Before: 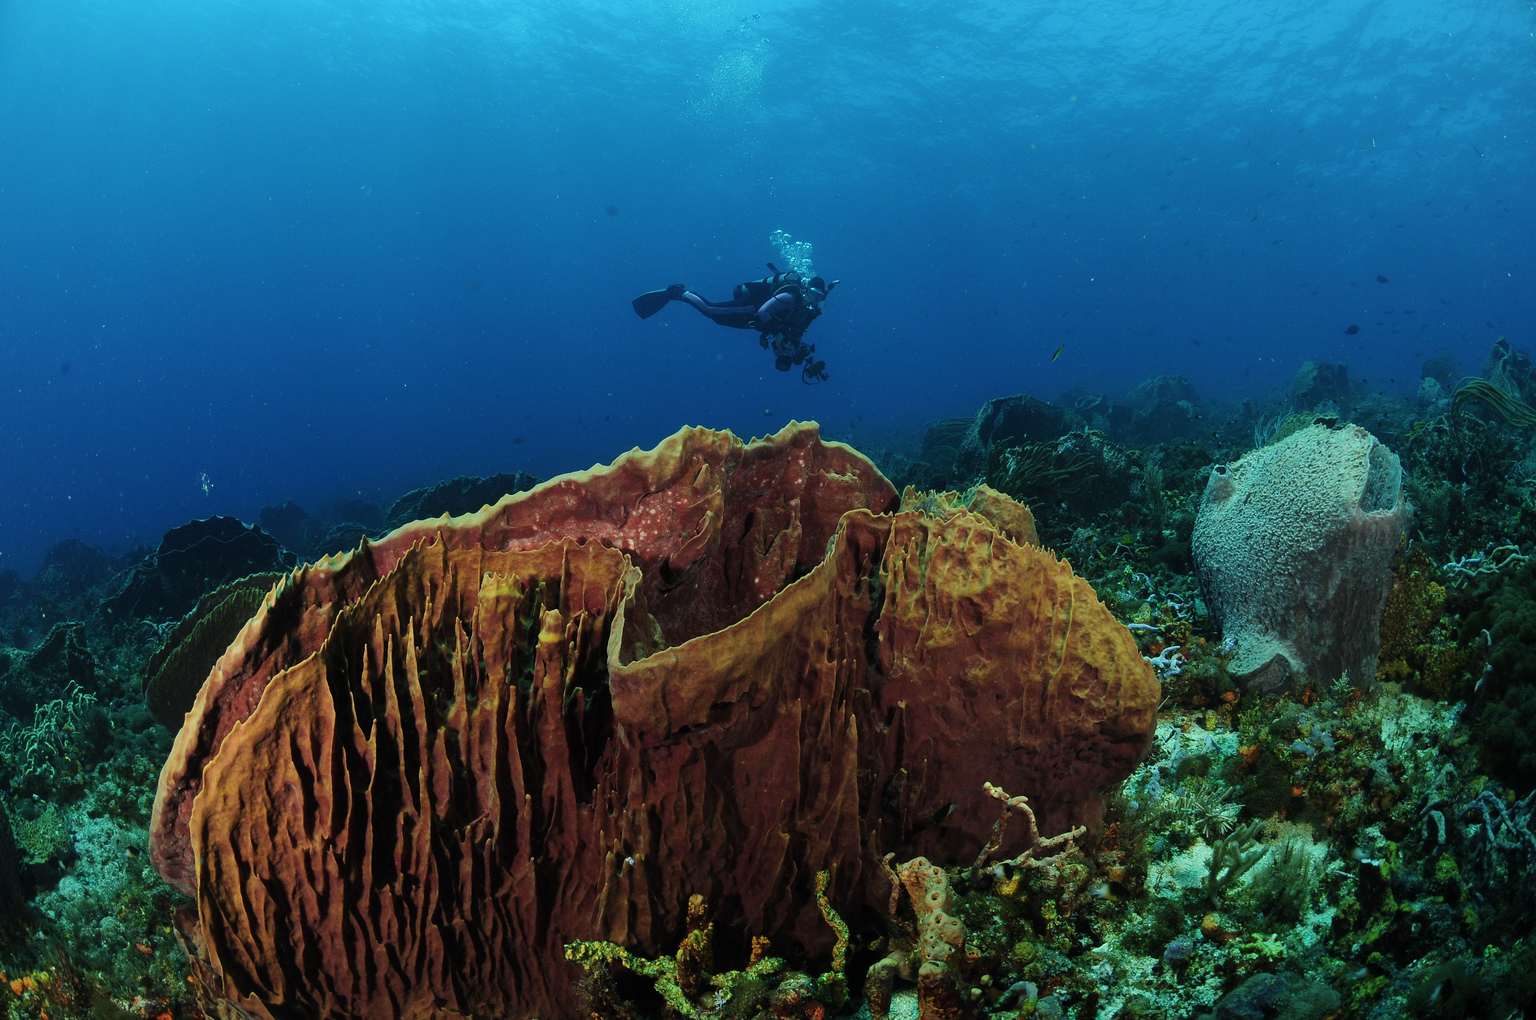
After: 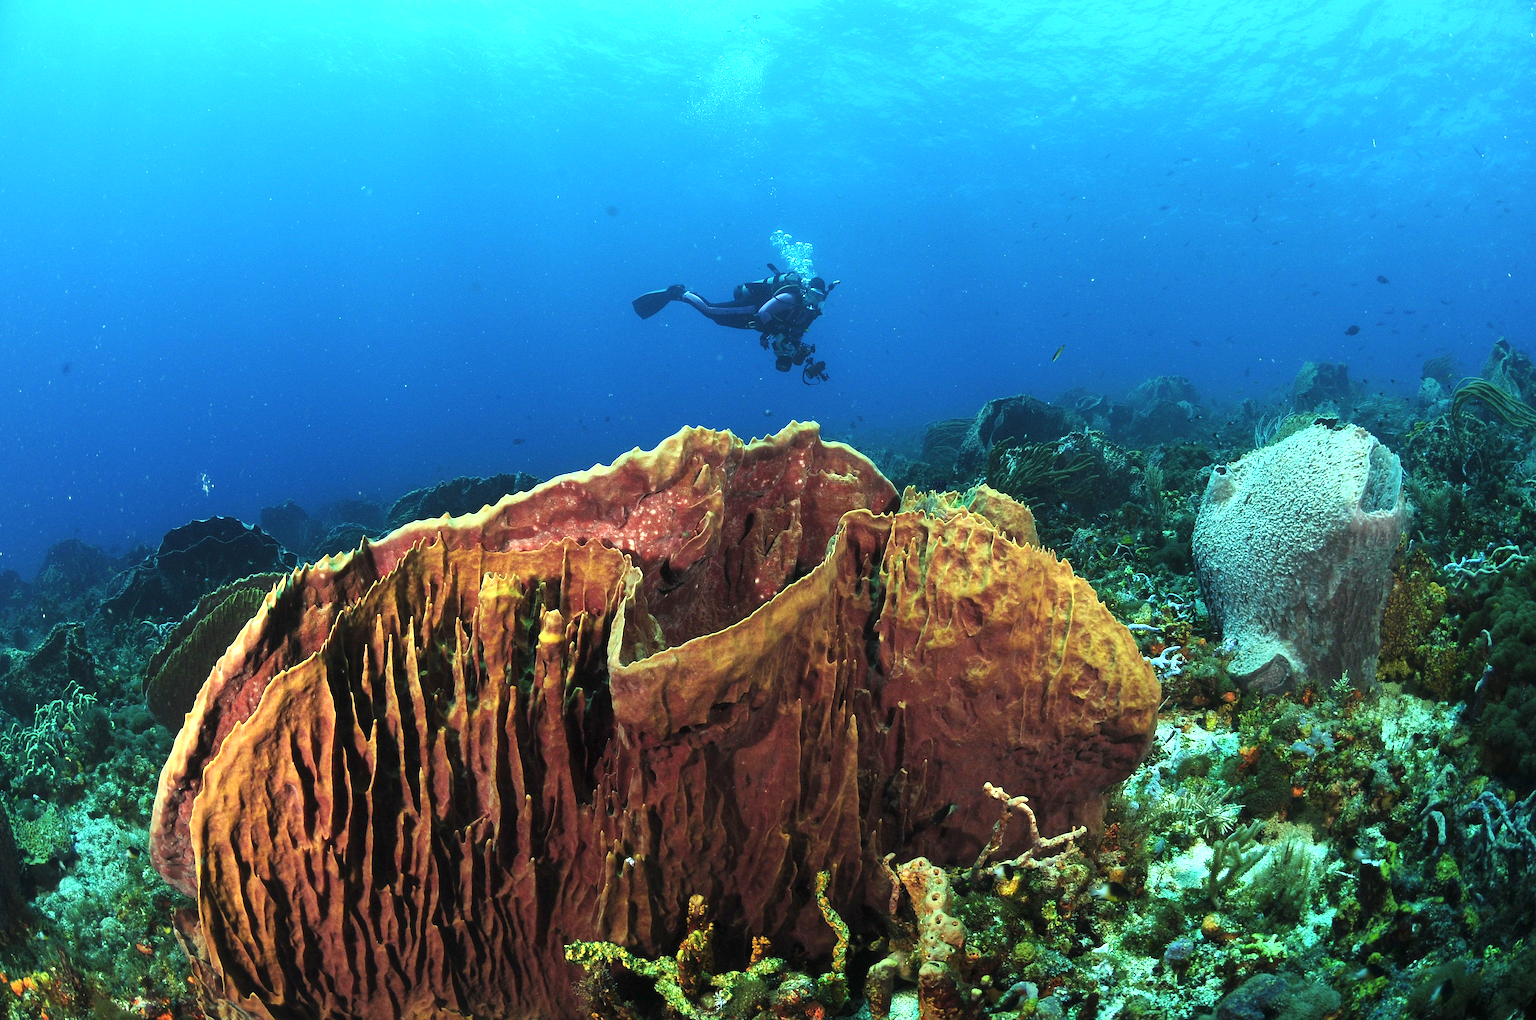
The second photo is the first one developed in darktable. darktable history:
white balance: emerald 1
exposure: black level correction 0, exposure 1.3 EV, compensate highlight preservation false
